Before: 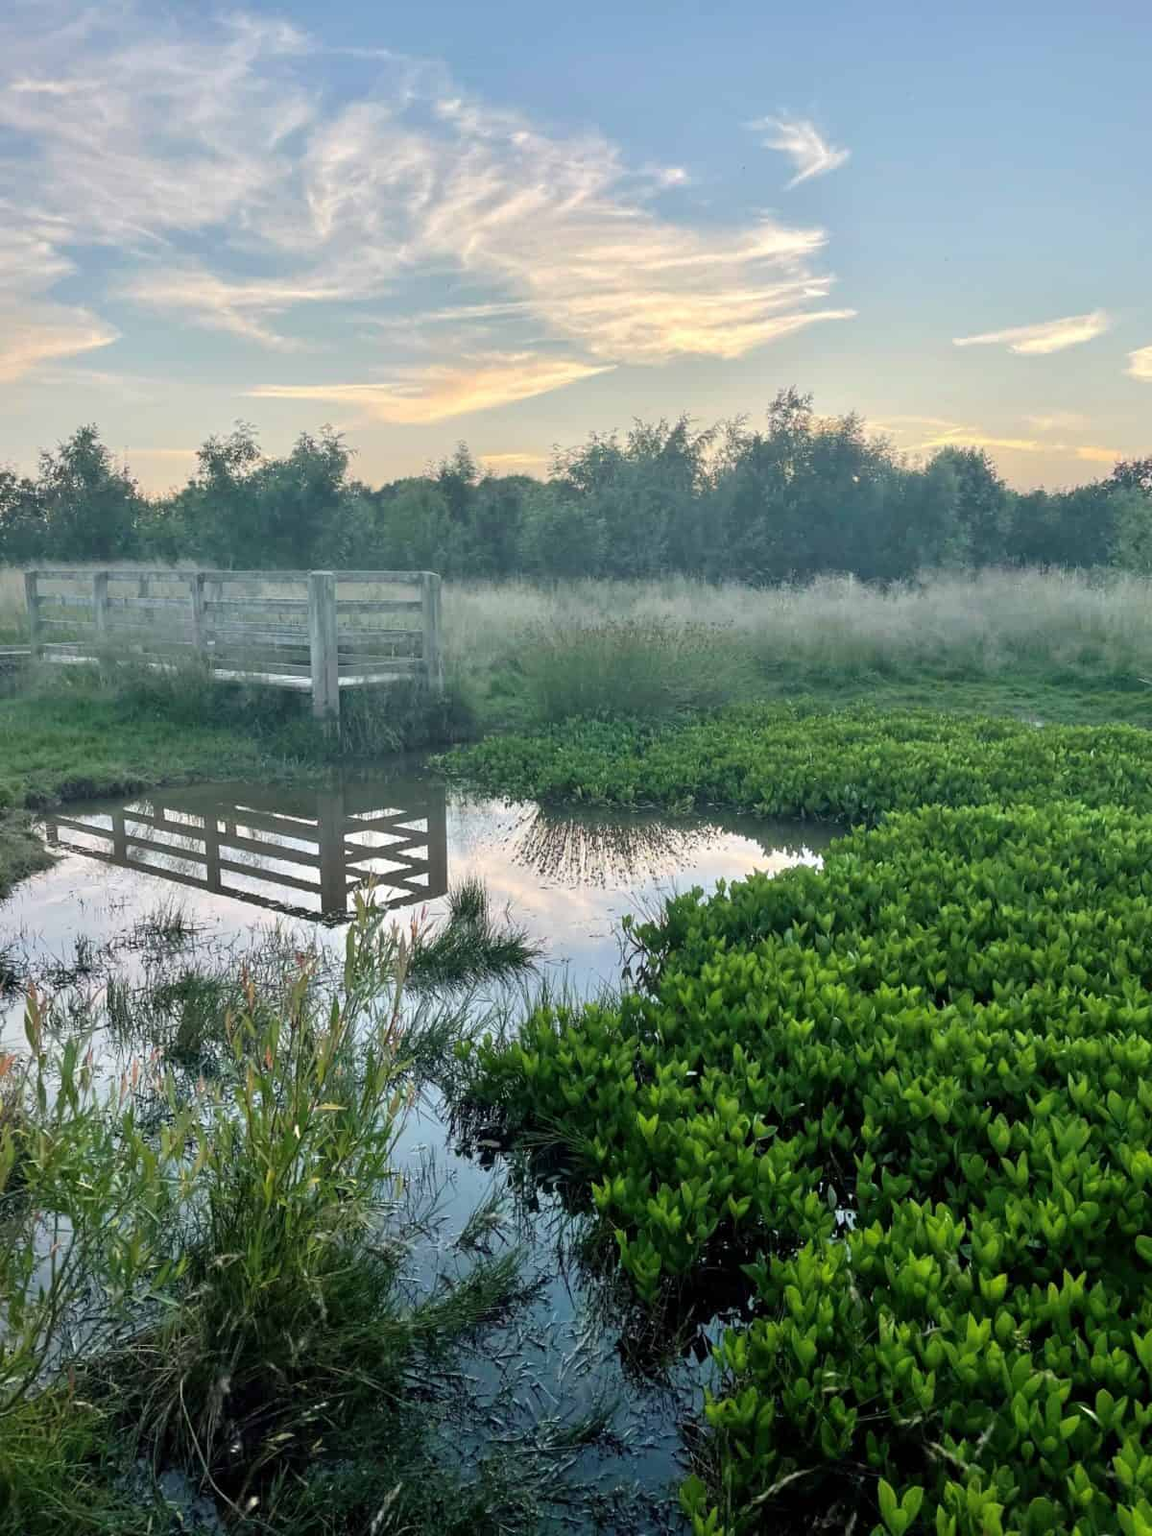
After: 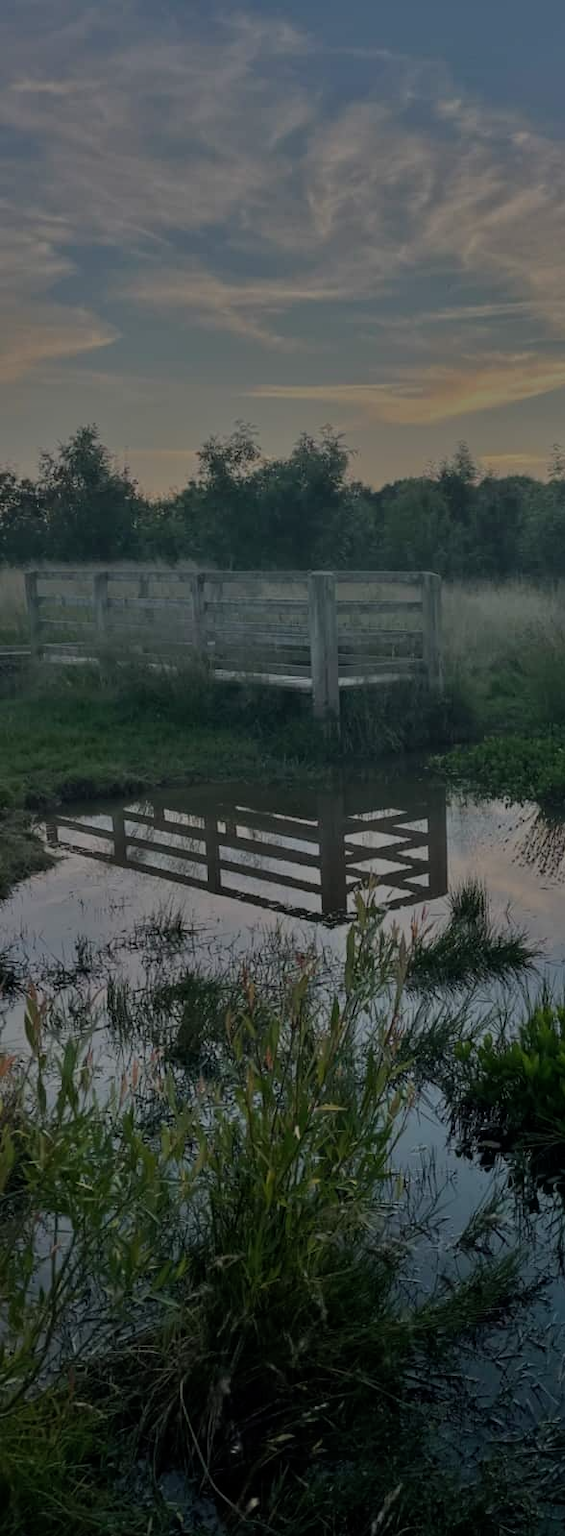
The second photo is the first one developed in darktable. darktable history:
crop and rotate: left 0%, top 0%, right 50.845%
tone equalizer: -8 EV -2 EV, -7 EV -2 EV, -6 EV -2 EV, -5 EV -2 EV, -4 EV -2 EV, -3 EV -2 EV, -2 EV -2 EV, -1 EV -1.63 EV, +0 EV -2 EV
